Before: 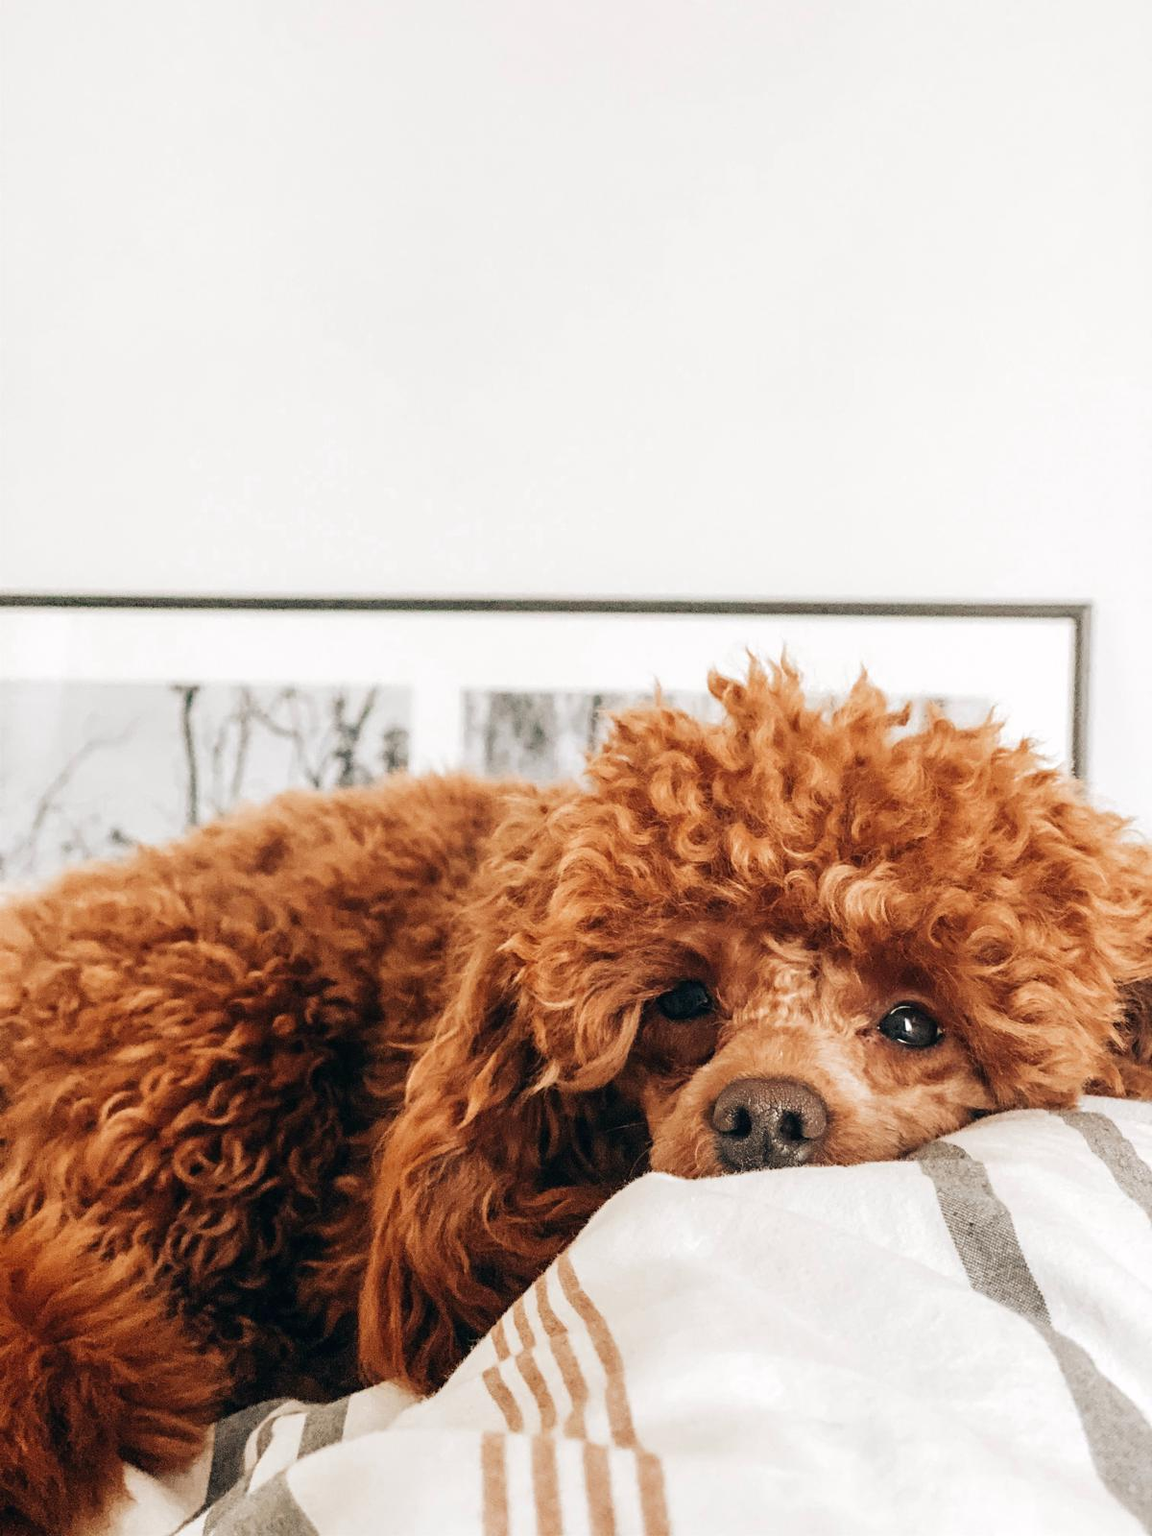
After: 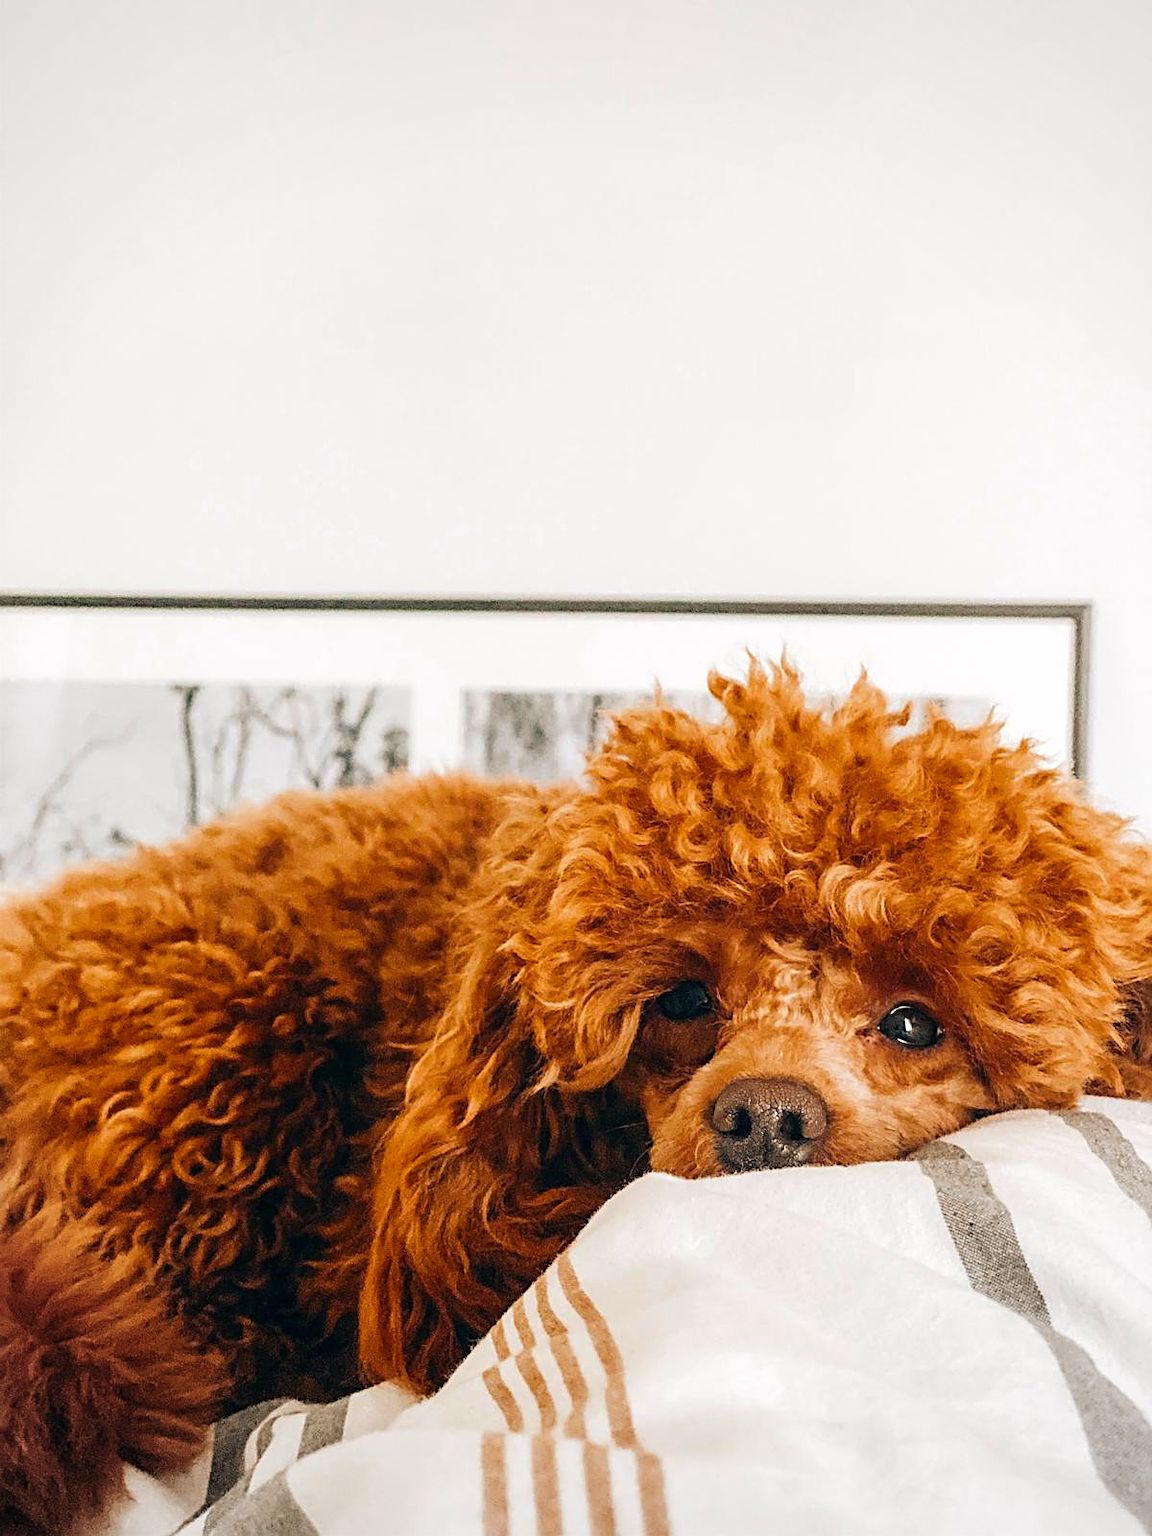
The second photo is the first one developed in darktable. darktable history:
color balance rgb: perceptual saturation grading › global saturation 25%, global vibrance 20%
sharpen: on, module defaults
vignetting: brightness -0.167
